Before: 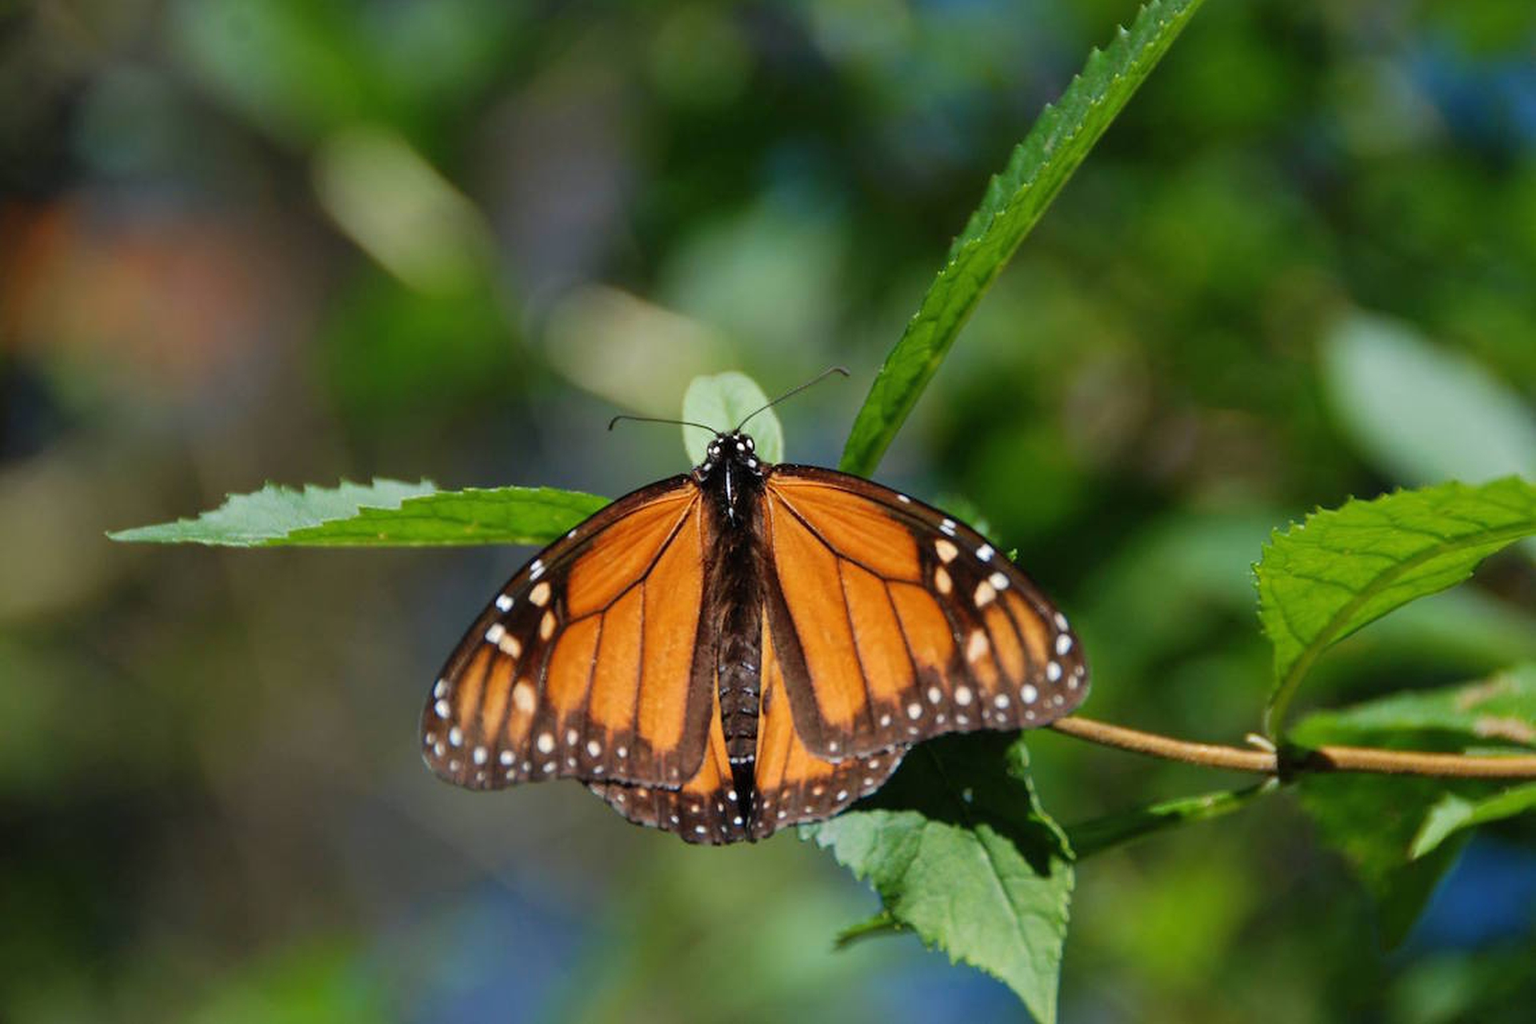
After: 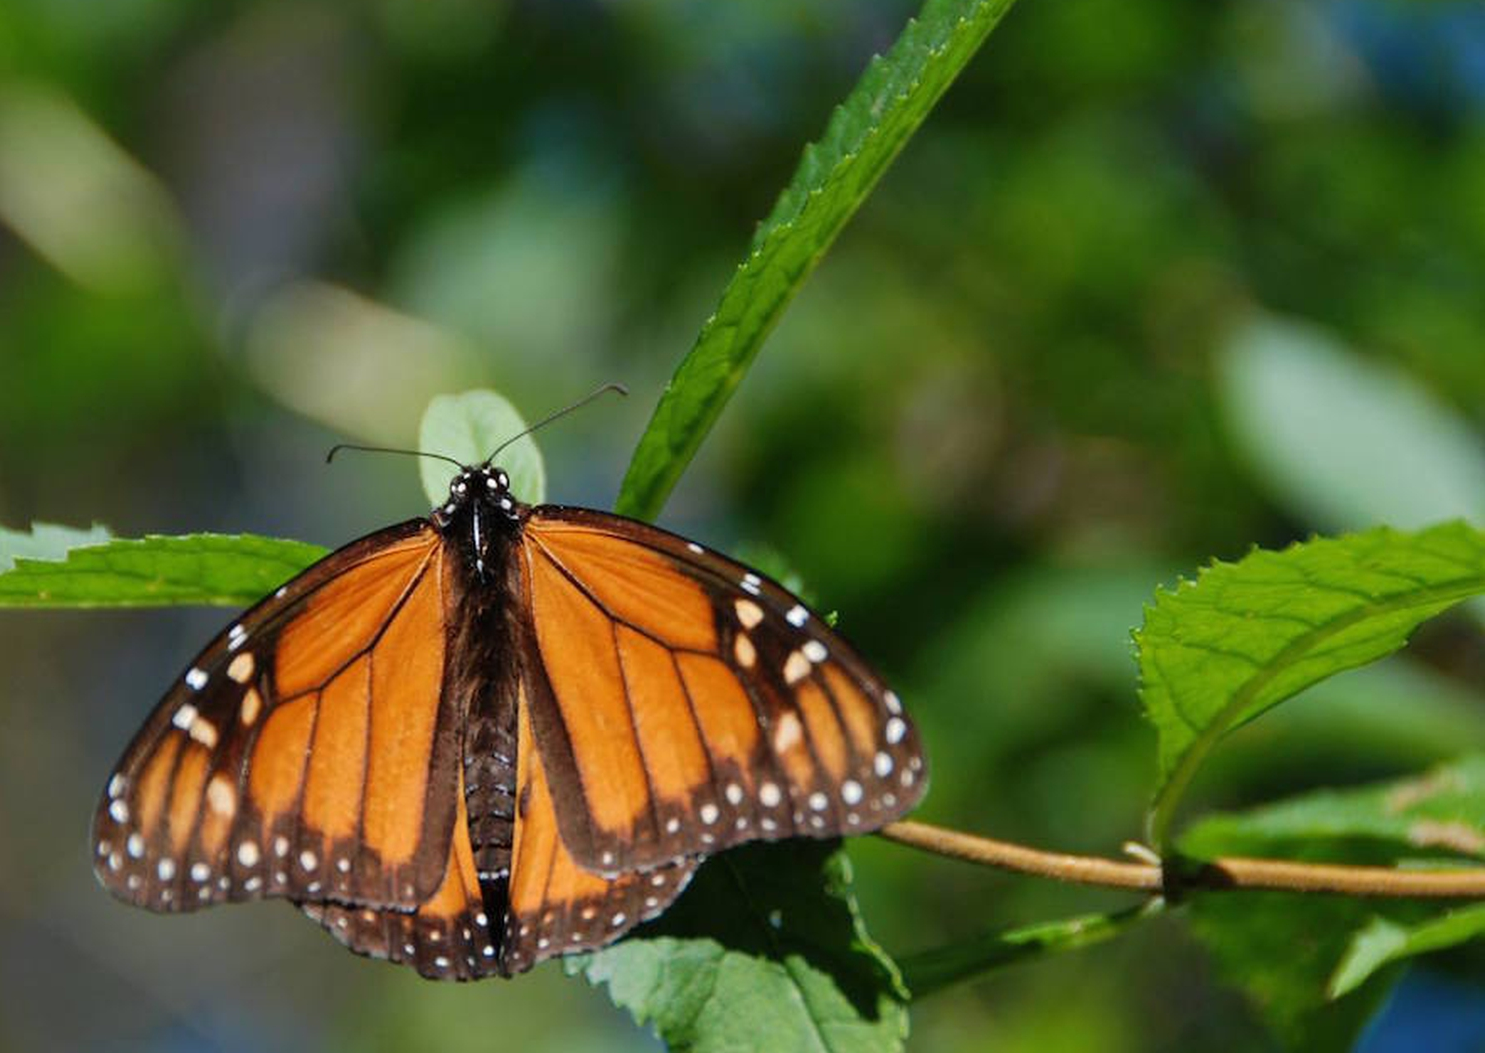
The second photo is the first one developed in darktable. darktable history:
crop: left 22.643%, top 5.873%, bottom 11.831%
